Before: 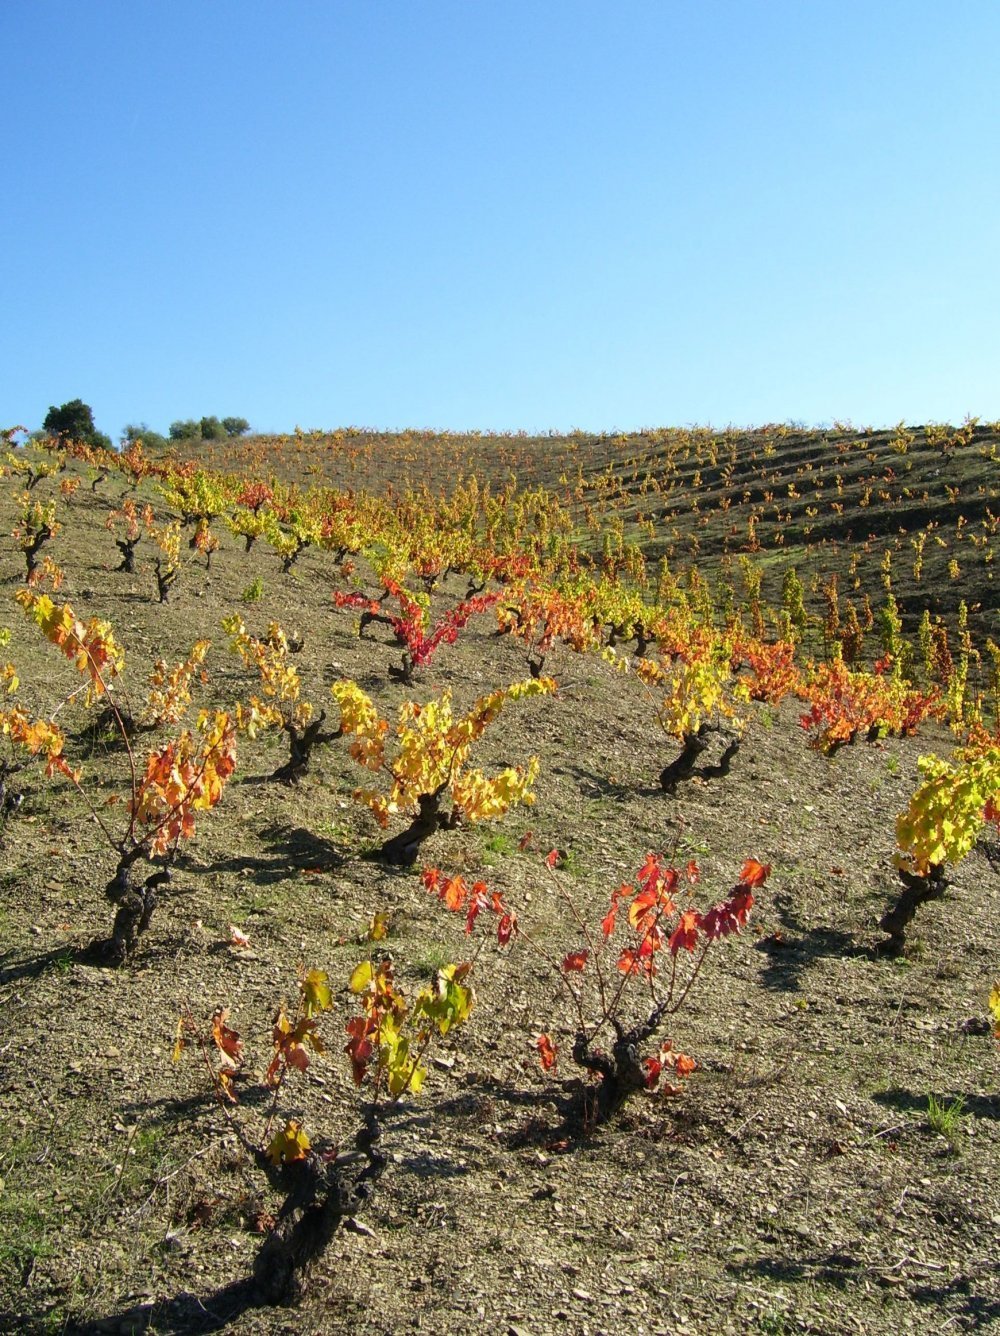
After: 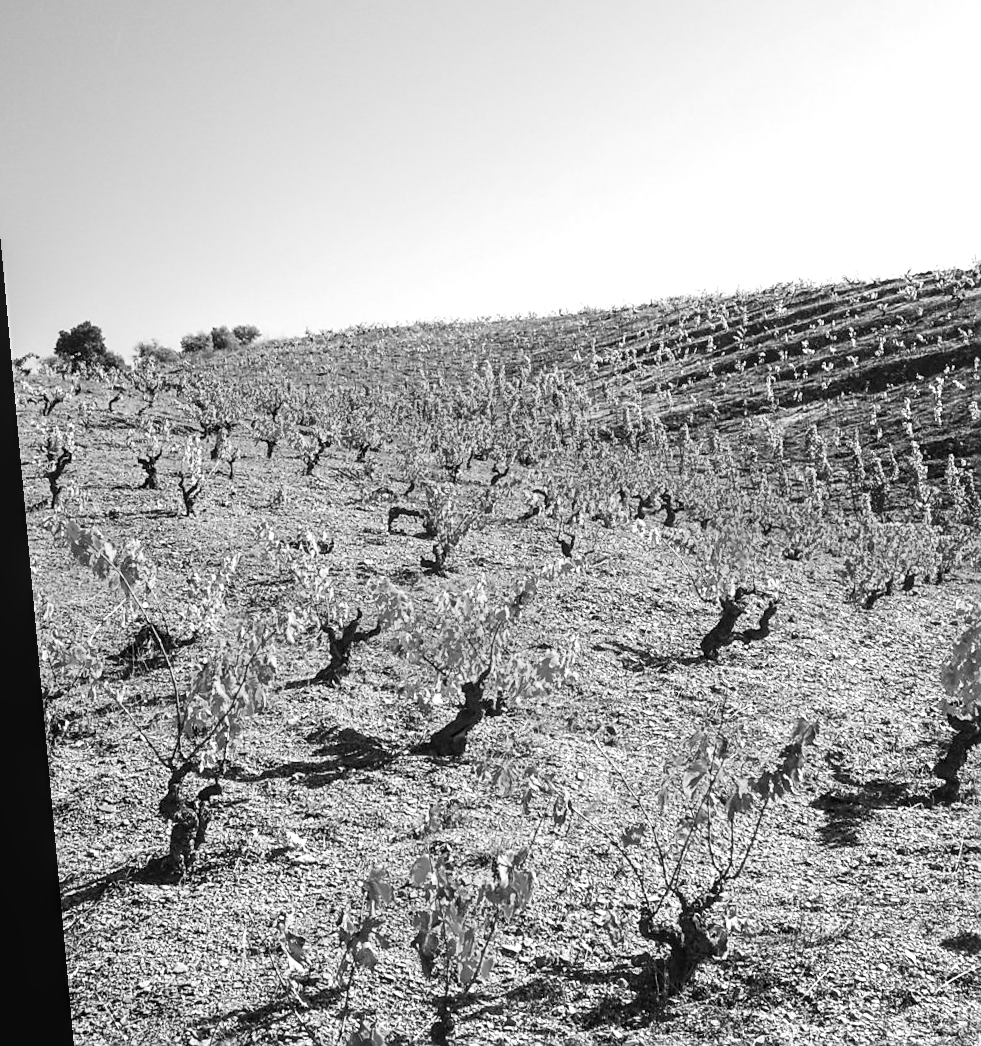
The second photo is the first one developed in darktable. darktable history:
rotate and perspective: rotation -5.2°, automatic cropping off
monochrome: a -4.13, b 5.16, size 1
exposure: black level correction 0, exposure 0.7 EV, compensate exposure bias true, compensate highlight preservation false
color balance: output saturation 120%
crop and rotate: left 2.425%, top 11.305%, right 9.6%, bottom 15.08%
sharpen: on, module defaults
contrast brightness saturation: contrast 0.23, brightness 0.1, saturation 0.29
local contrast: on, module defaults
